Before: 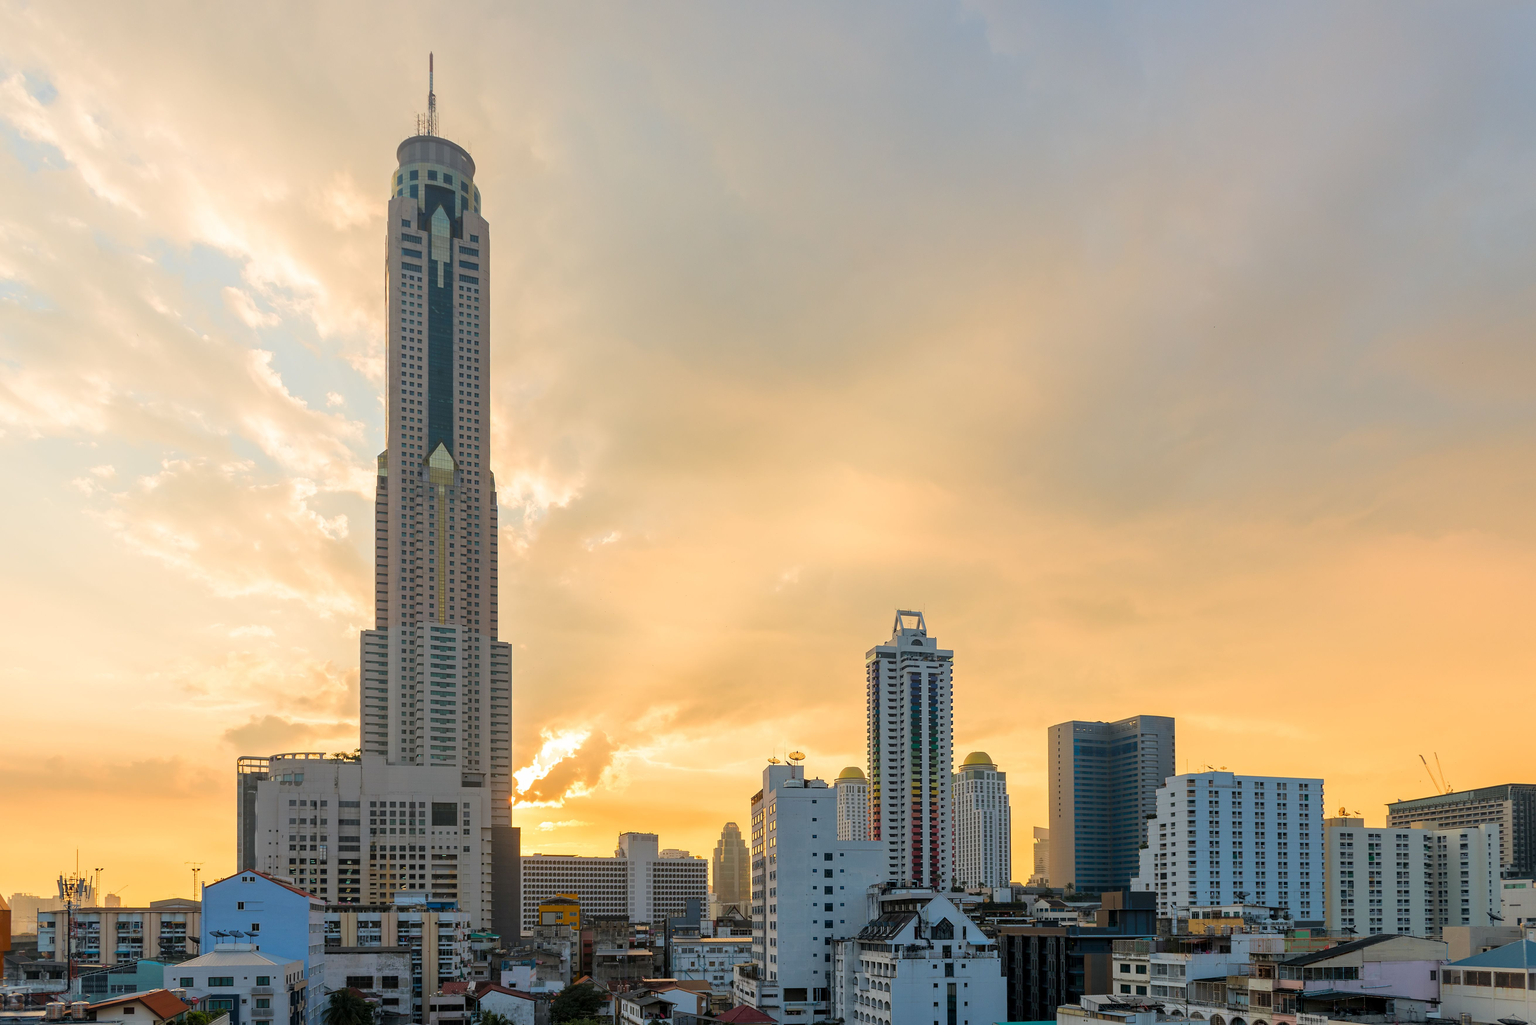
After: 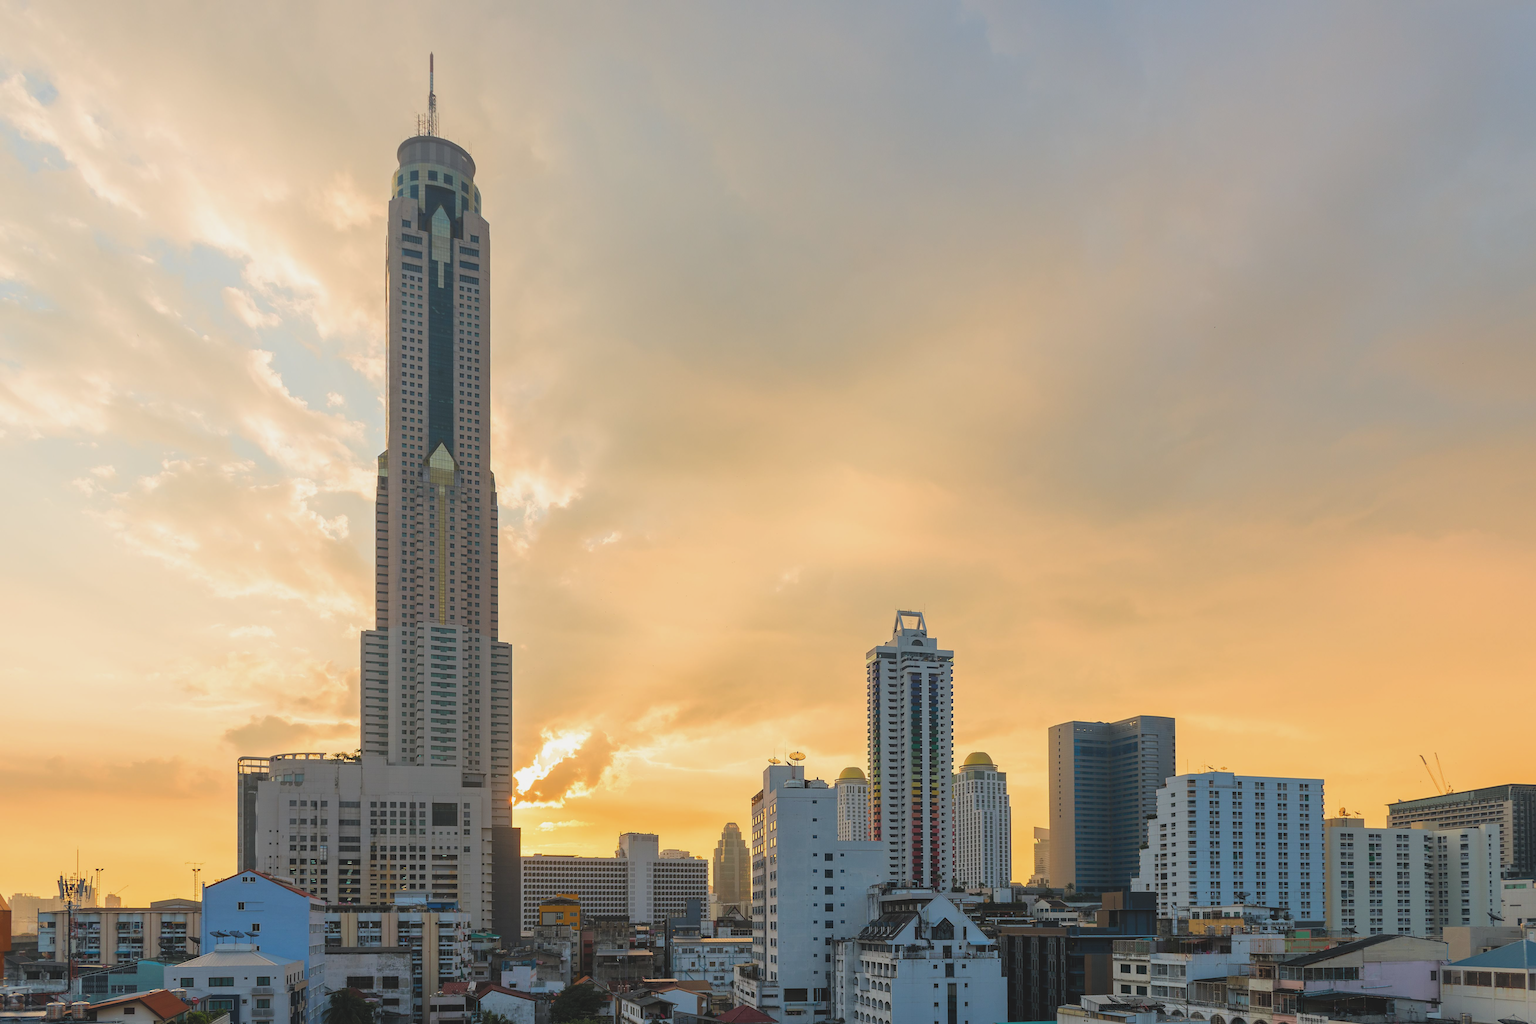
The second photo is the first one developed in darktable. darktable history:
exposure: black level correction -0.014, exposure -0.185 EV, compensate exposure bias true, compensate highlight preservation false
